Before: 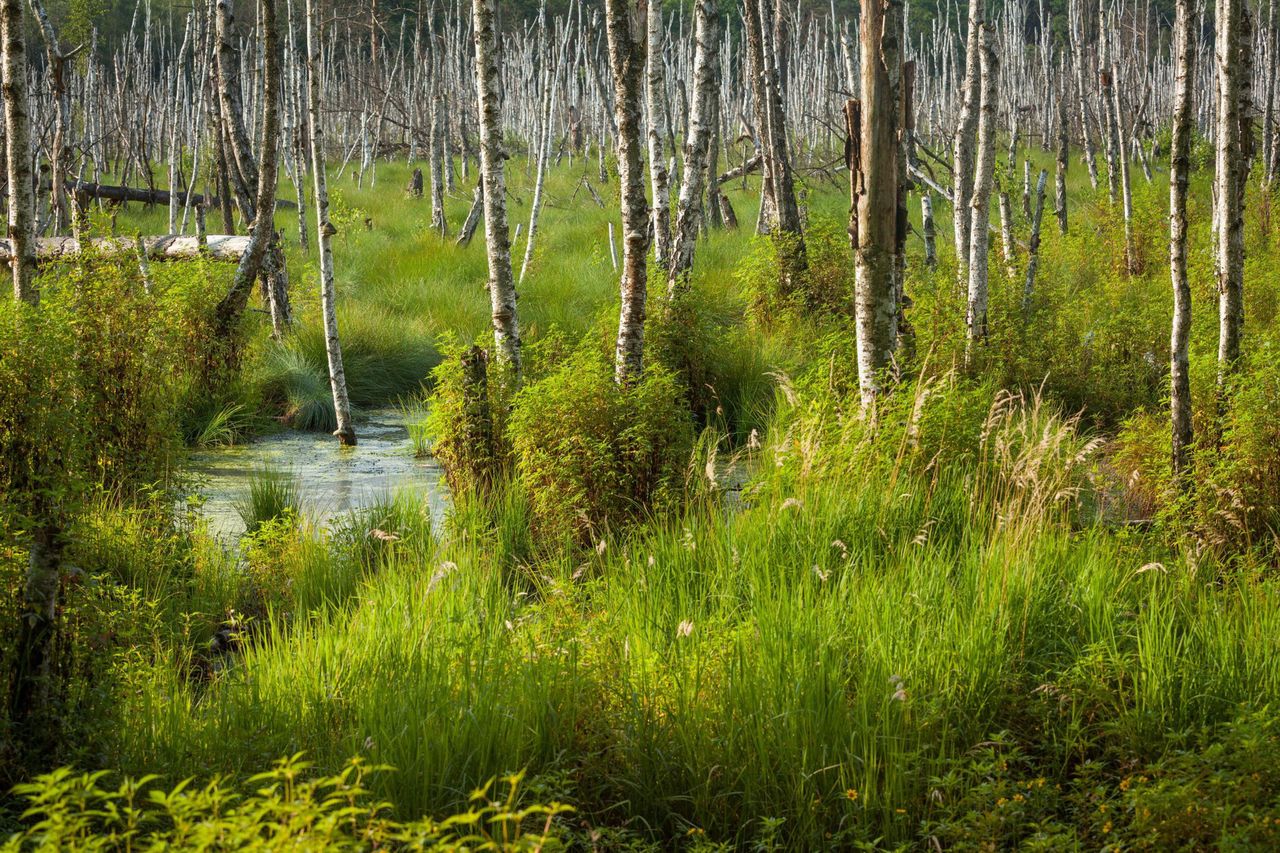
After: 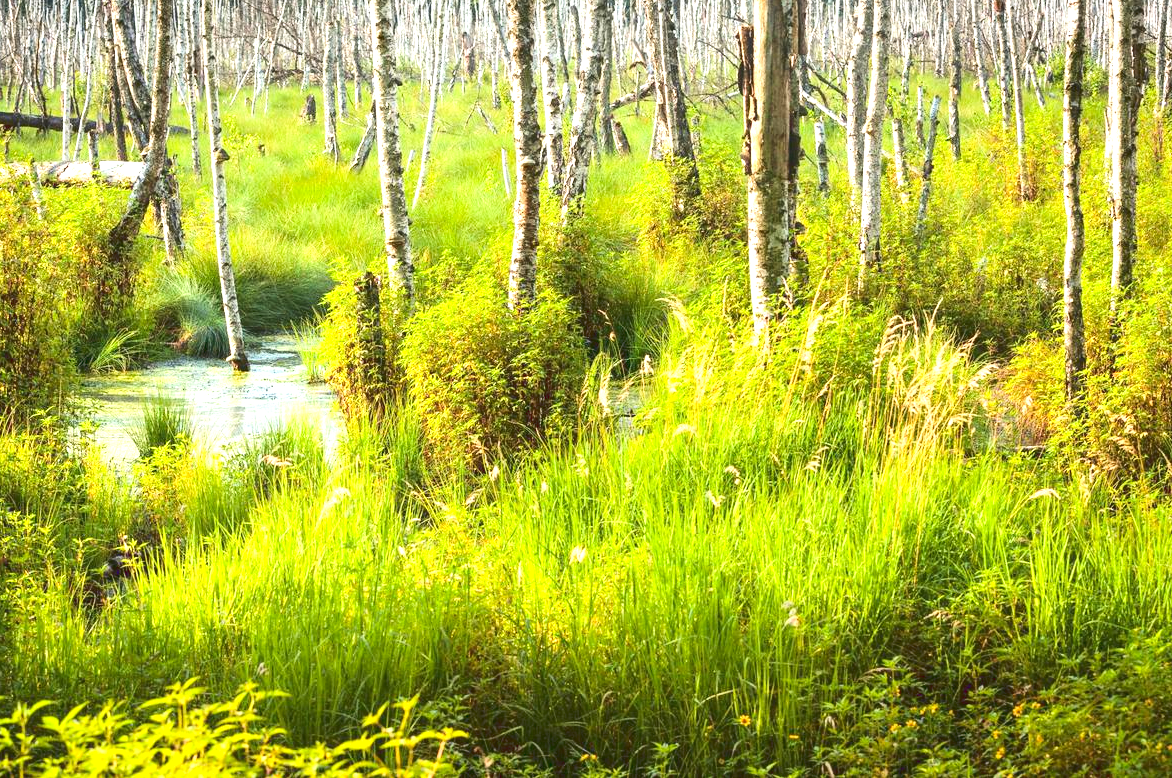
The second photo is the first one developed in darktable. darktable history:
tone curve: curves: ch0 [(0, 0) (0.003, 0.077) (0.011, 0.089) (0.025, 0.105) (0.044, 0.122) (0.069, 0.134) (0.1, 0.151) (0.136, 0.171) (0.177, 0.198) (0.224, 0.23) (0.277, 0.273) (0.335, 0.343) (0.399, 0.422) (0.468, 0.508) (0.543, 0.601) (0.623, 0.695) (0.709, 0.782) (0.801, 0.866) (0.898, 0.934) (1, 1)], color space Lab, linked channels, preserve colors none
color balance rgb: highlights gain › chroma 0.205%, highlights gain › hue 331.73°, perceptual saturation grading › global saturation 0.612%, global vibrance 15.021%
crop and rotate: left 8.426%, top 8.774%
exposure: black level correction 0, exposure 1.404 EV, compensate exposure bias true, compensate highlight preservation false
